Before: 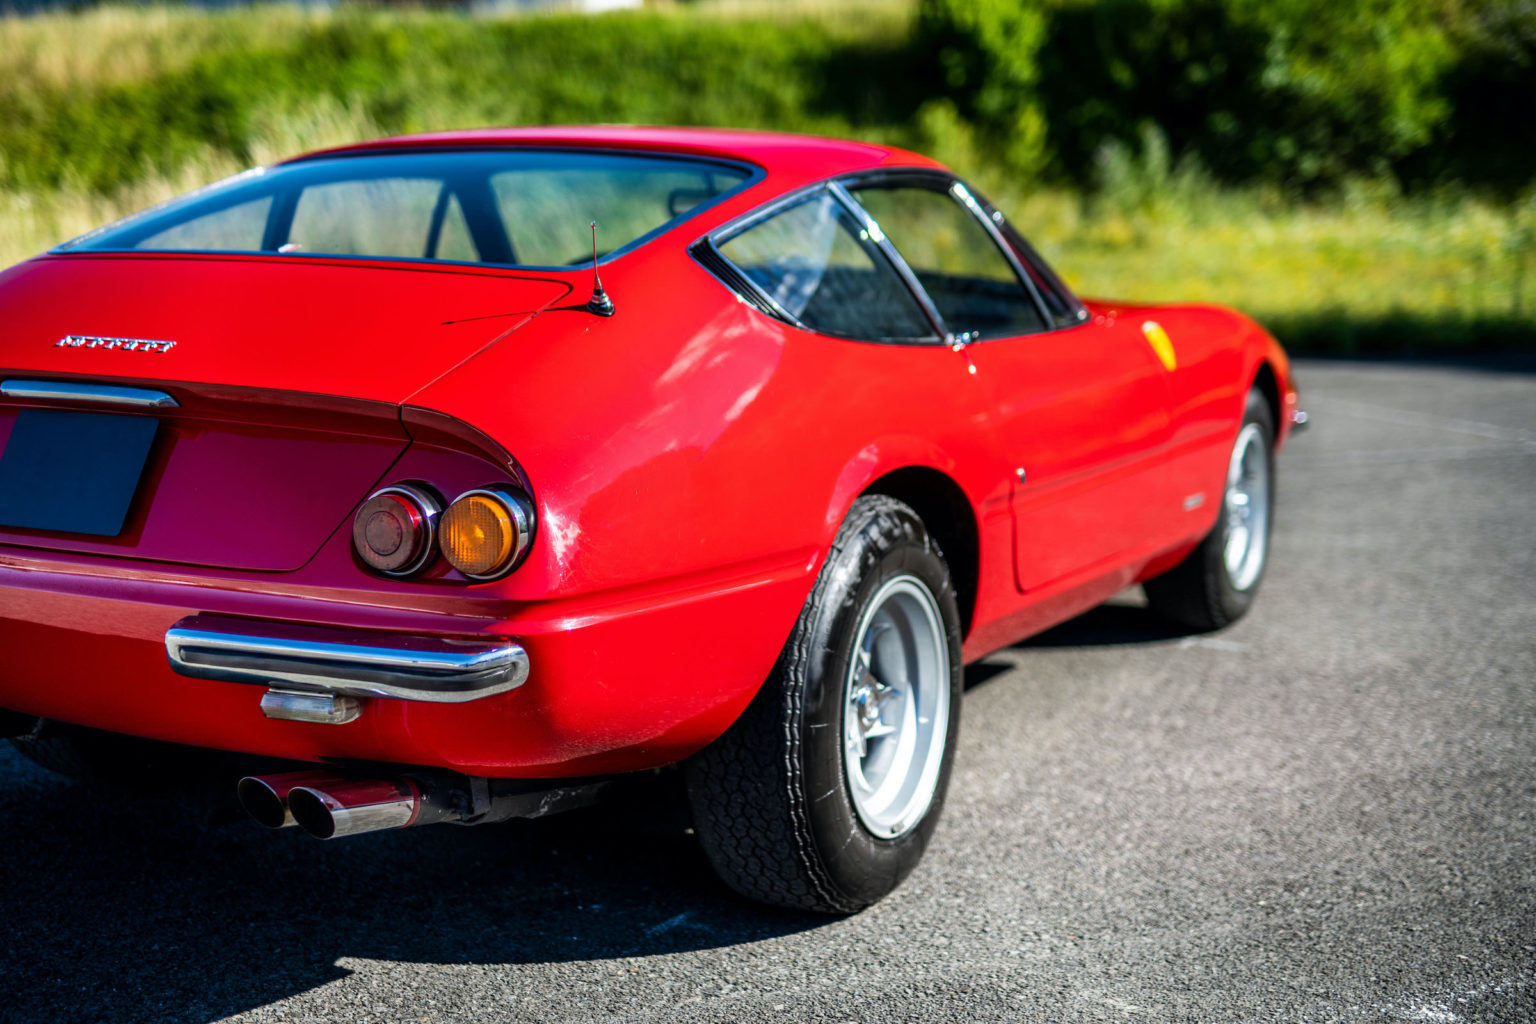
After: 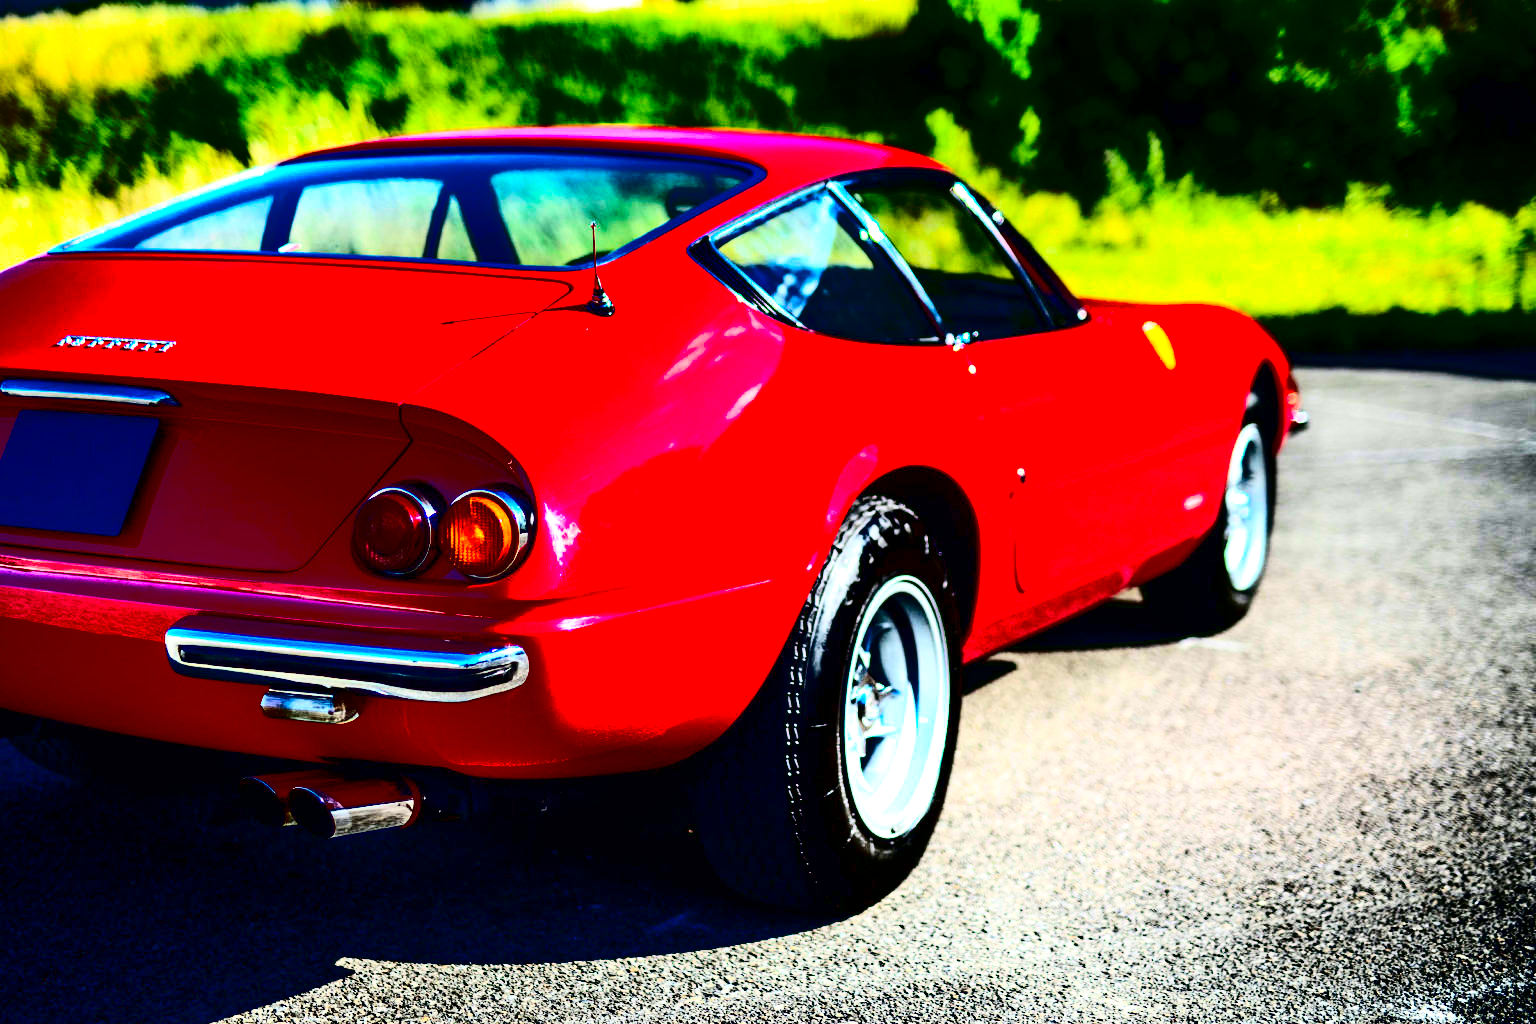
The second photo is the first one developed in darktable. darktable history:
exposure: black level correction 0, exposure 0.7 EV, compensate exposure bias true, compensate highlight preservation false
contrast brightness saturation: contrast 0.77, brightness -1, saturation 1
